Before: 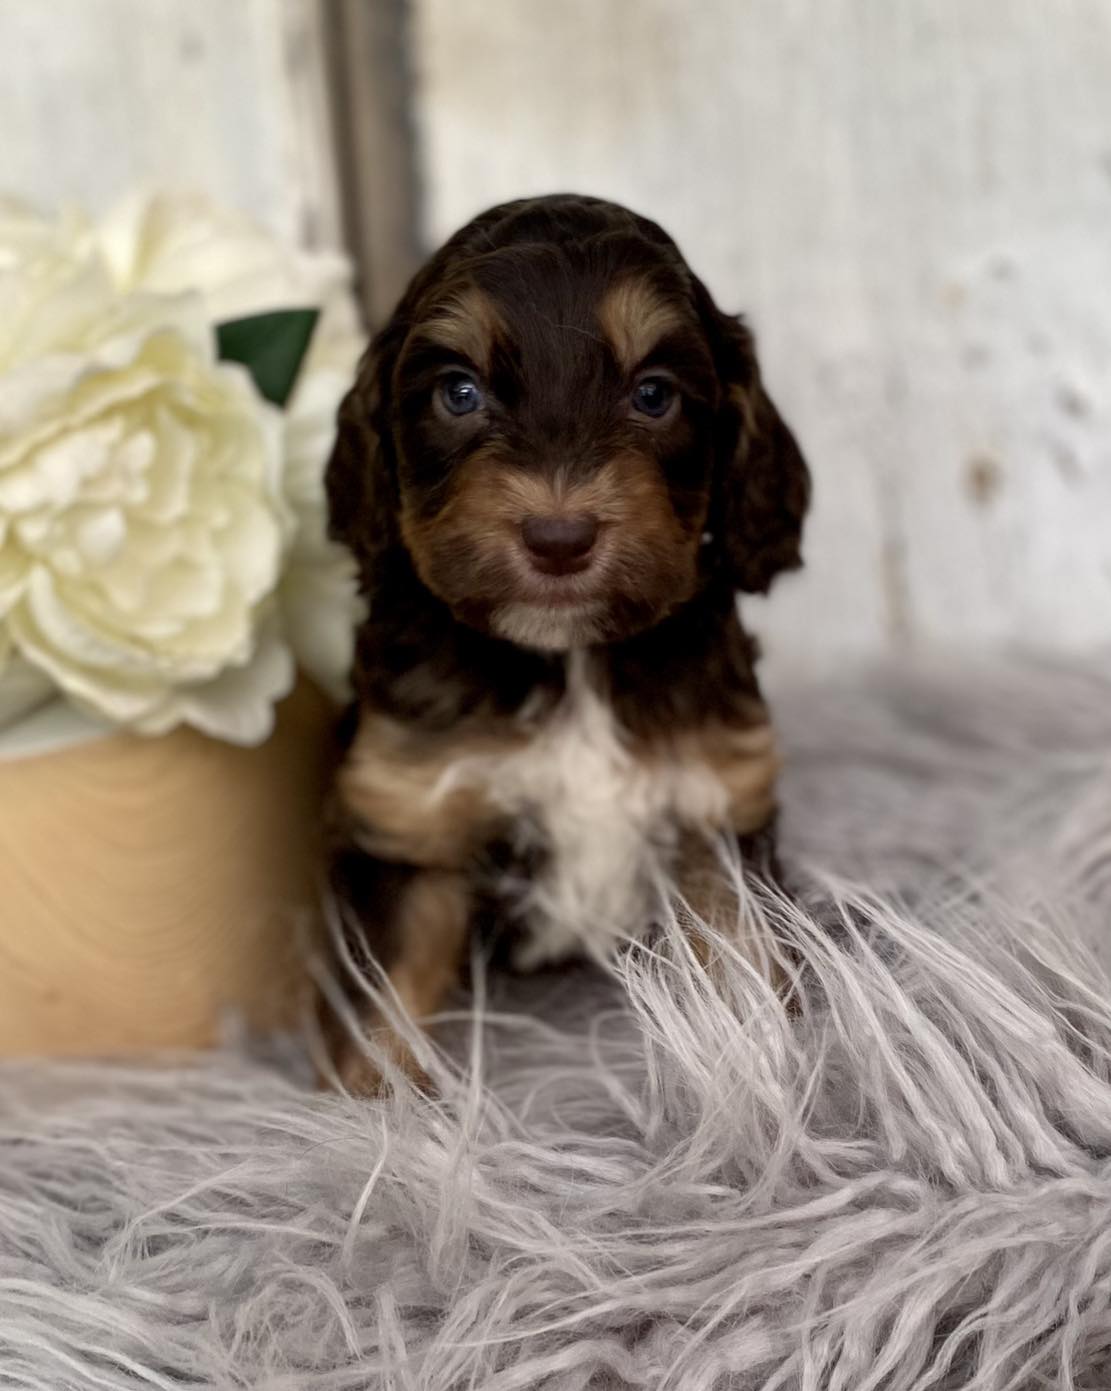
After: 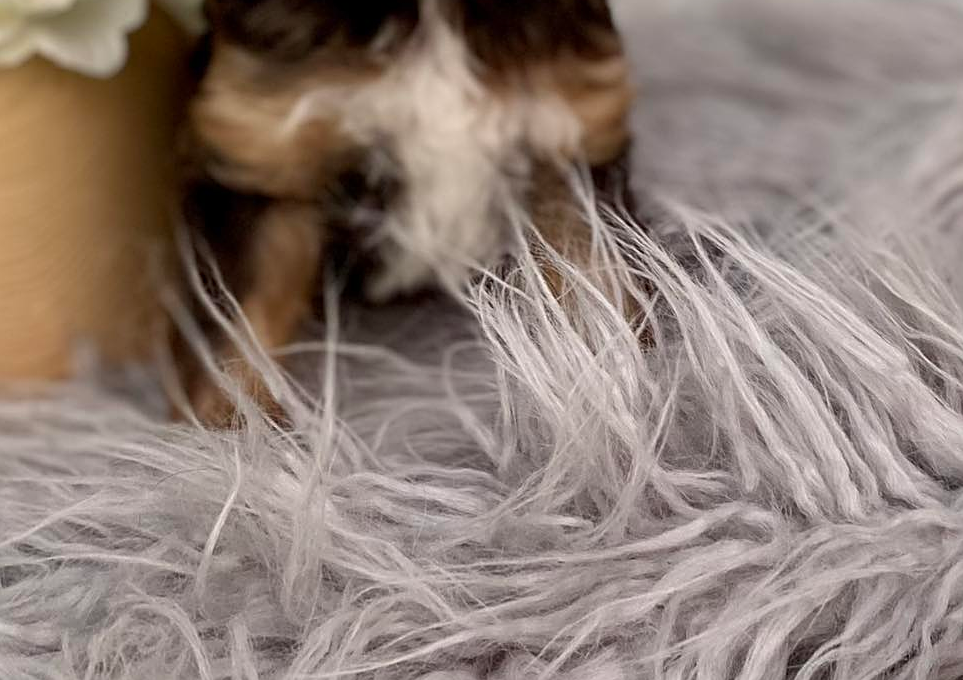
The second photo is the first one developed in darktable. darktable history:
crop and rotate: left 13.306%, top 48.129%, bottom 2.928%
sharpen: on, module defaults
